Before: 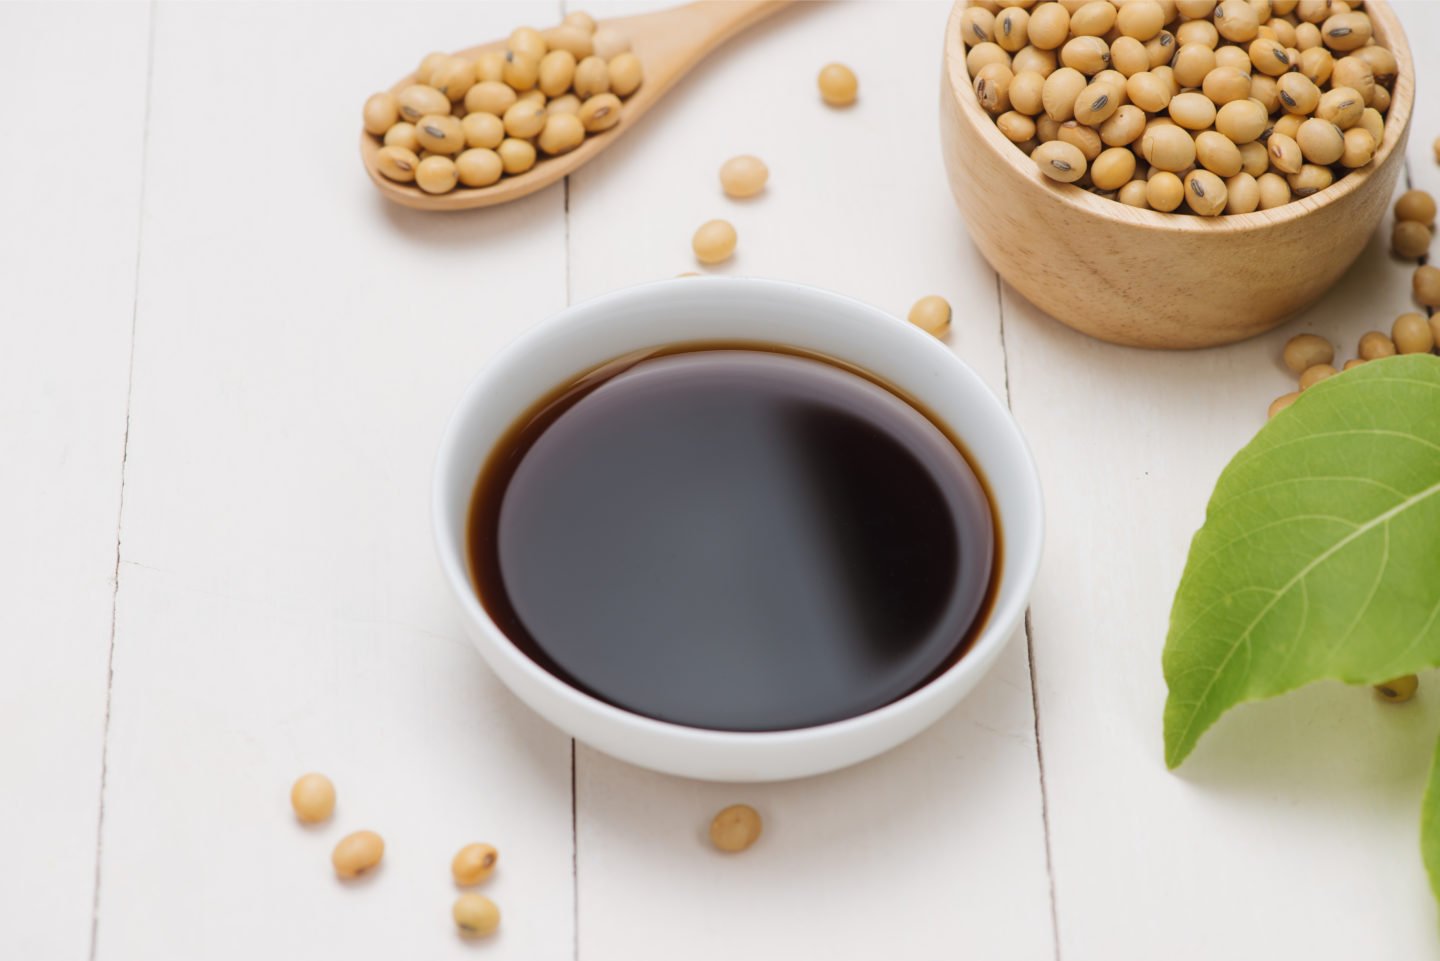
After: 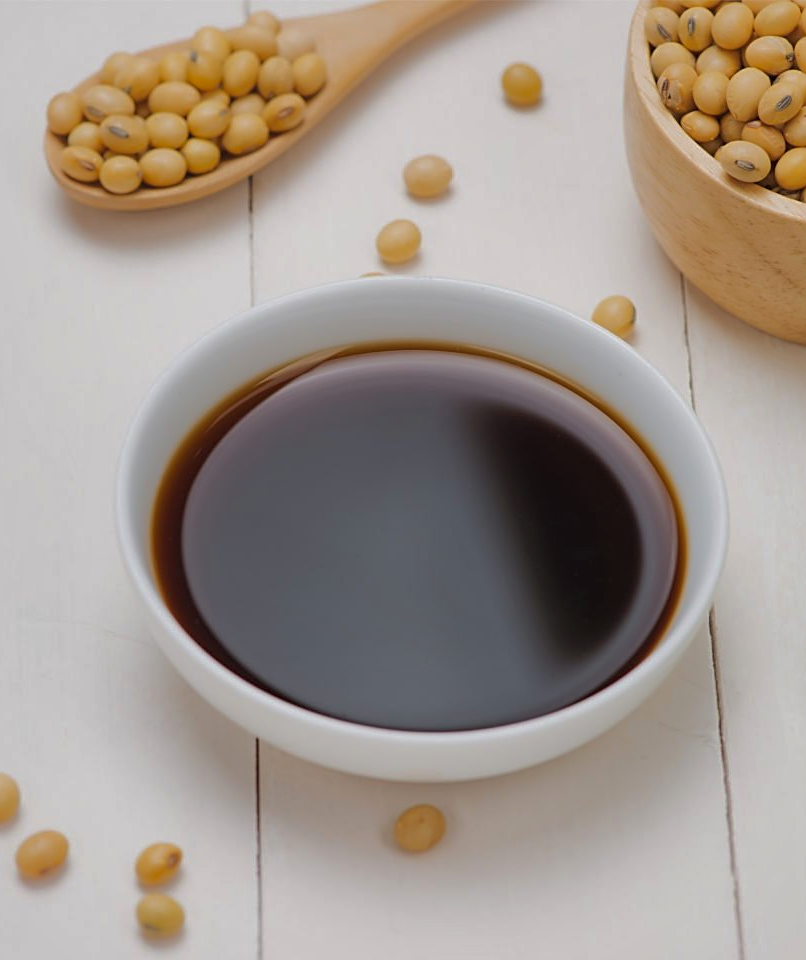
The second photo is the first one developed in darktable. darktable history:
tone equalizer: edges refinement/feathering 500, mask exposure compensation -1.57 EV, preserve details no
exposure: exposure -0.176 EV, compensate exposure bias true, compensate highlight preservation false
shadows and highlights: shadows 39.42, highlights -59.71
crop: left 21.986%, right 22.038%, bottom 0.002%
sharpen: on, module defaults
base curve: preserve colors none
levels: levels [0, 0.492, 0.984]
color balance rgb: shadows lift › chroma 0.689%, shadows lift › hue 113.76°, power › hue 61.77°, perceptual saturation grading › global saturation 0.464%, global vibrance 20%
